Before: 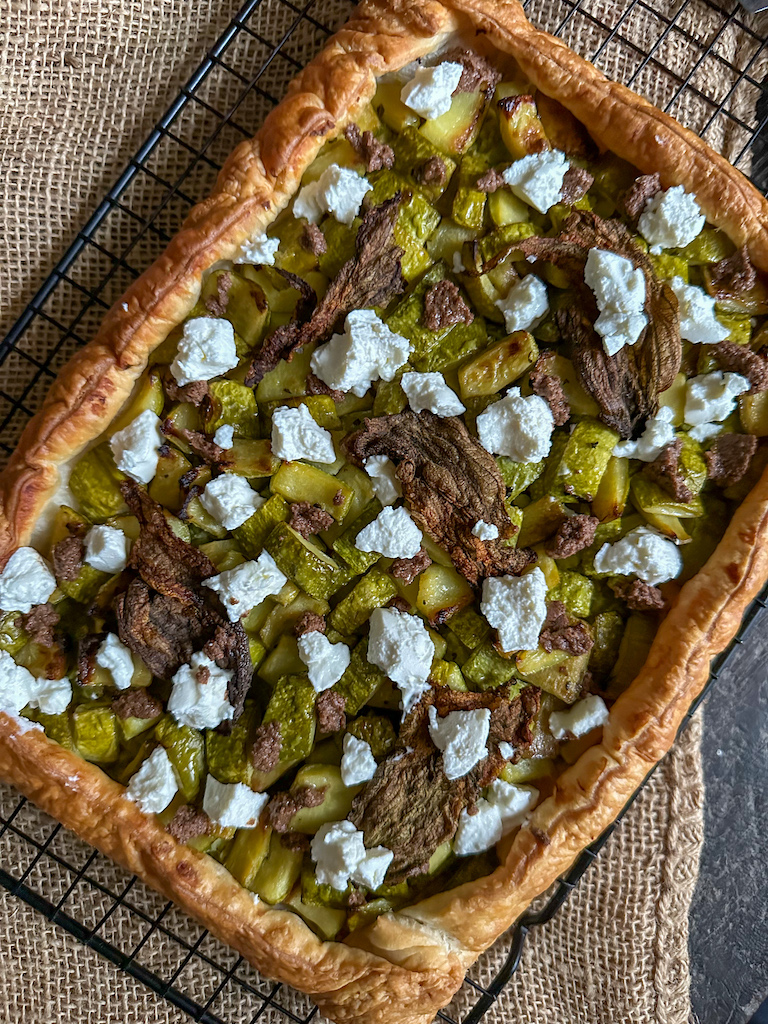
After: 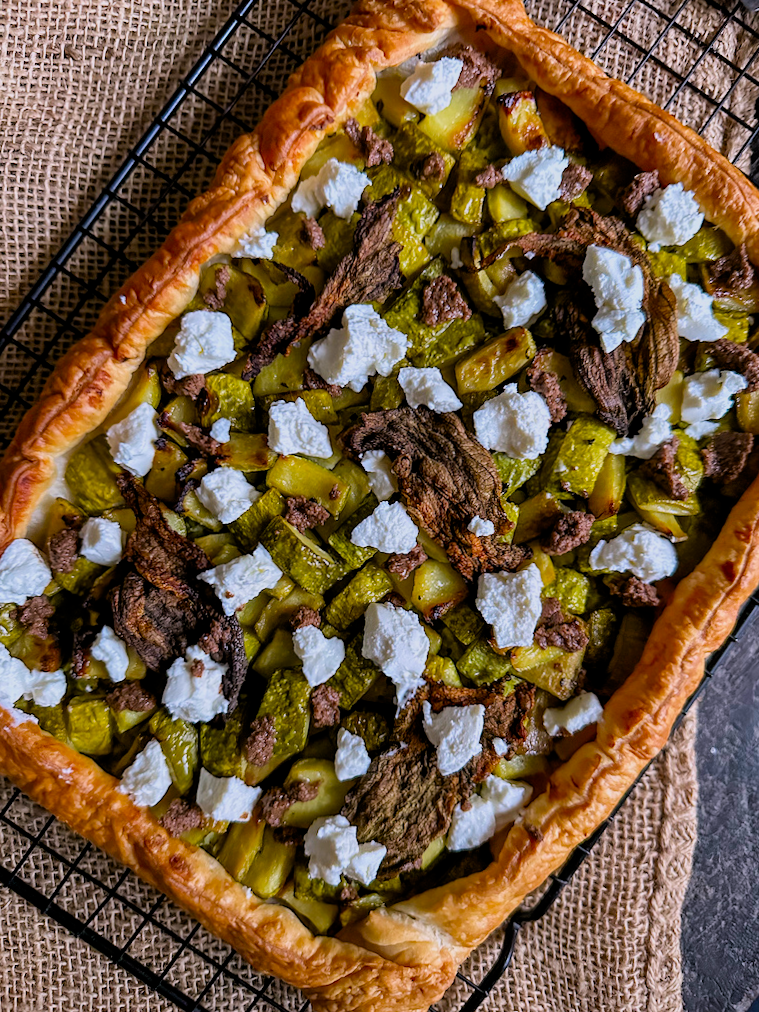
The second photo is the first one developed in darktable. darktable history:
crop and rotate: angle -0.5°
white balance: red 1.05, blue 1.072
filmic rgb: black relative exposure -7.75 EV, white relative exposure 4.4 EV, threshold 3 EV, target black luminance 0%, hardness 3.76, latitude 50.51%, contrast 1.074, highlights saturation mix 10%, shadows ↔ highlights balance -0.22%, color science v4 (2020), enable highlight reconstruction true
